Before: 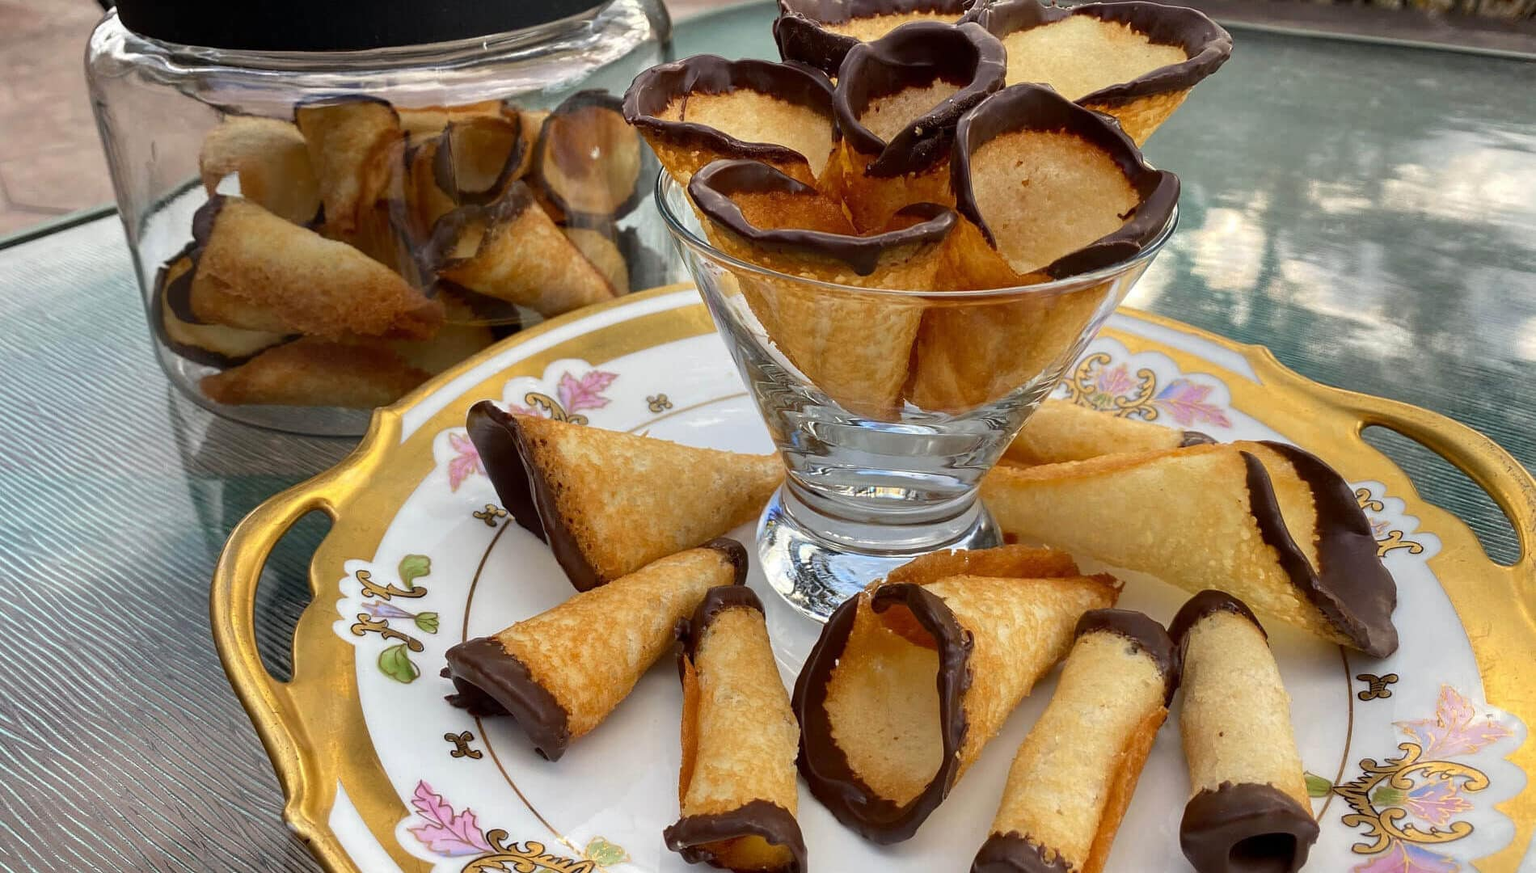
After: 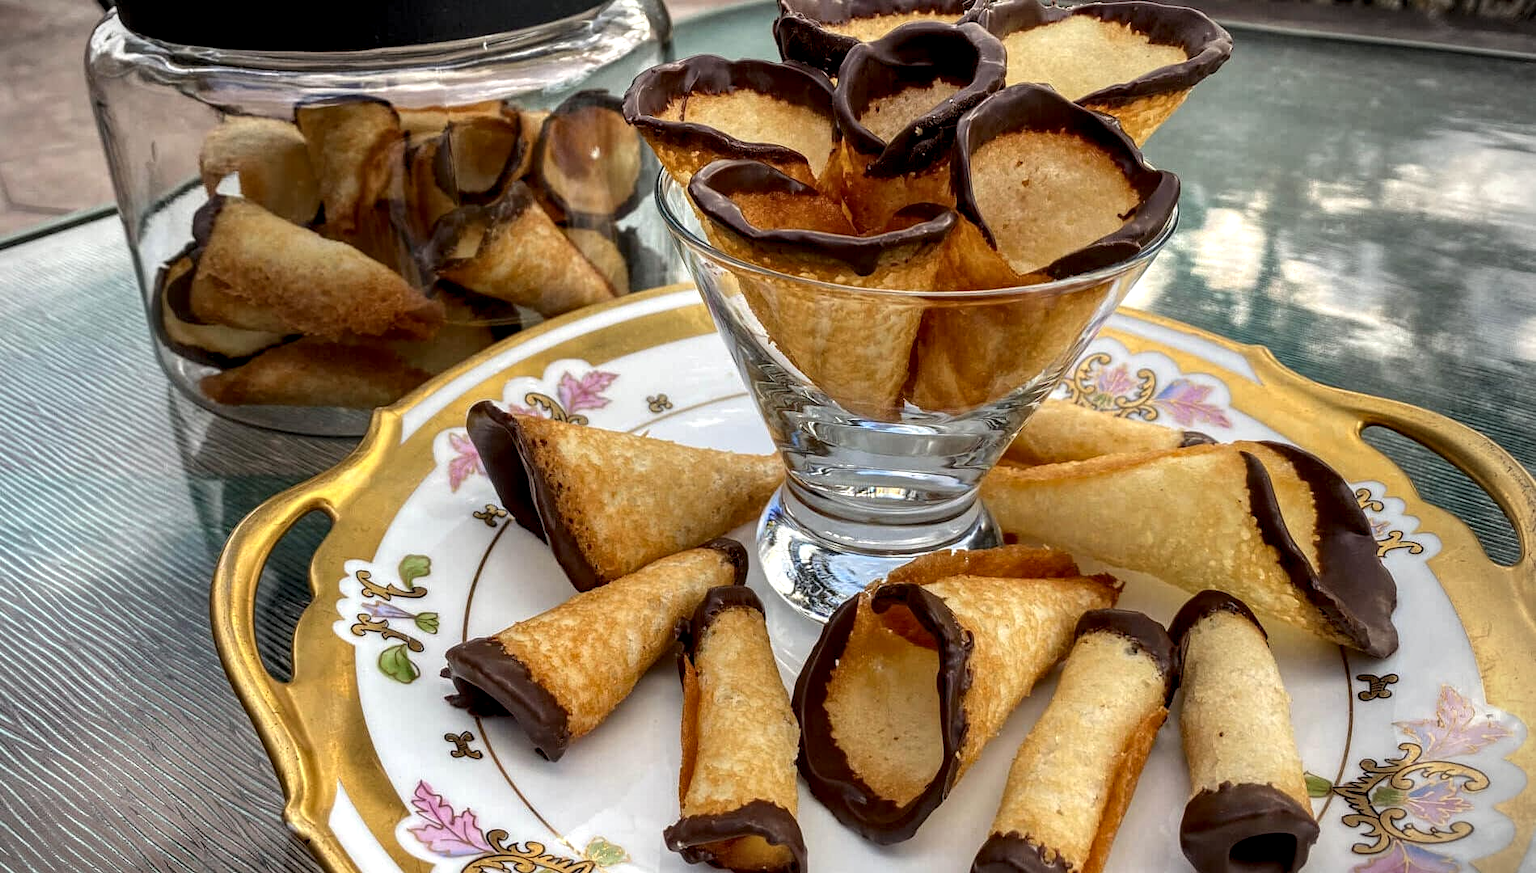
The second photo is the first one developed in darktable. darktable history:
vignetting: fall-off start 89.36%, fall-off radius 43.76%, brightness -0.532, saturation -0.52, center (-0.077, 0.06), width/height ratio 1.16
local contrast: detail 150%
